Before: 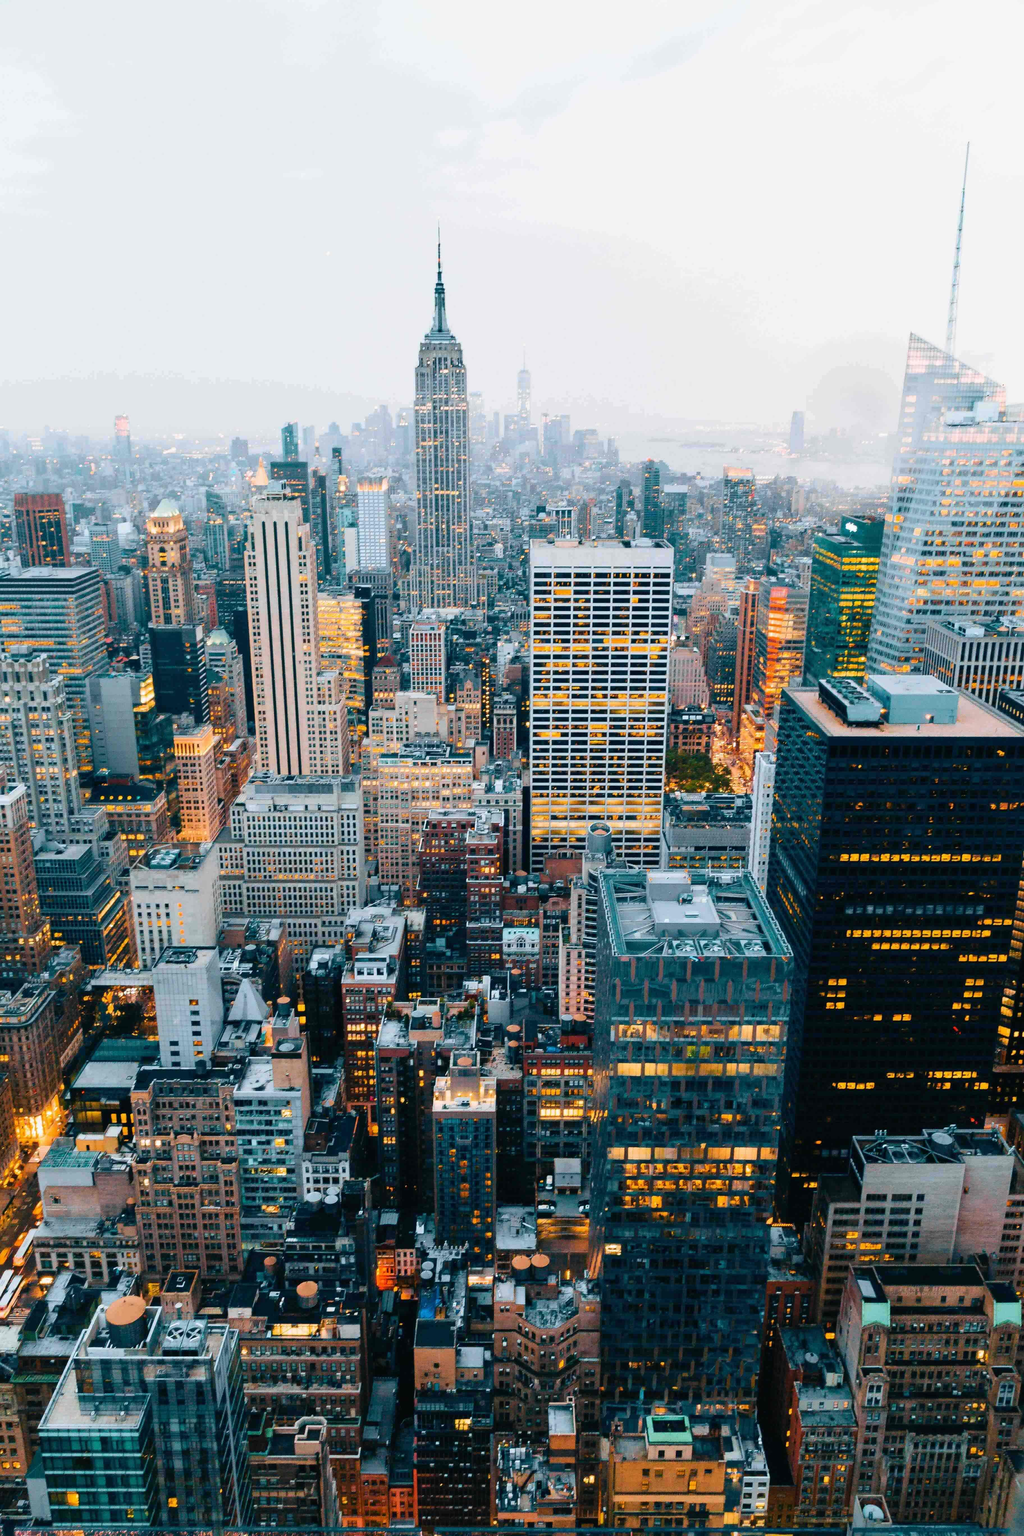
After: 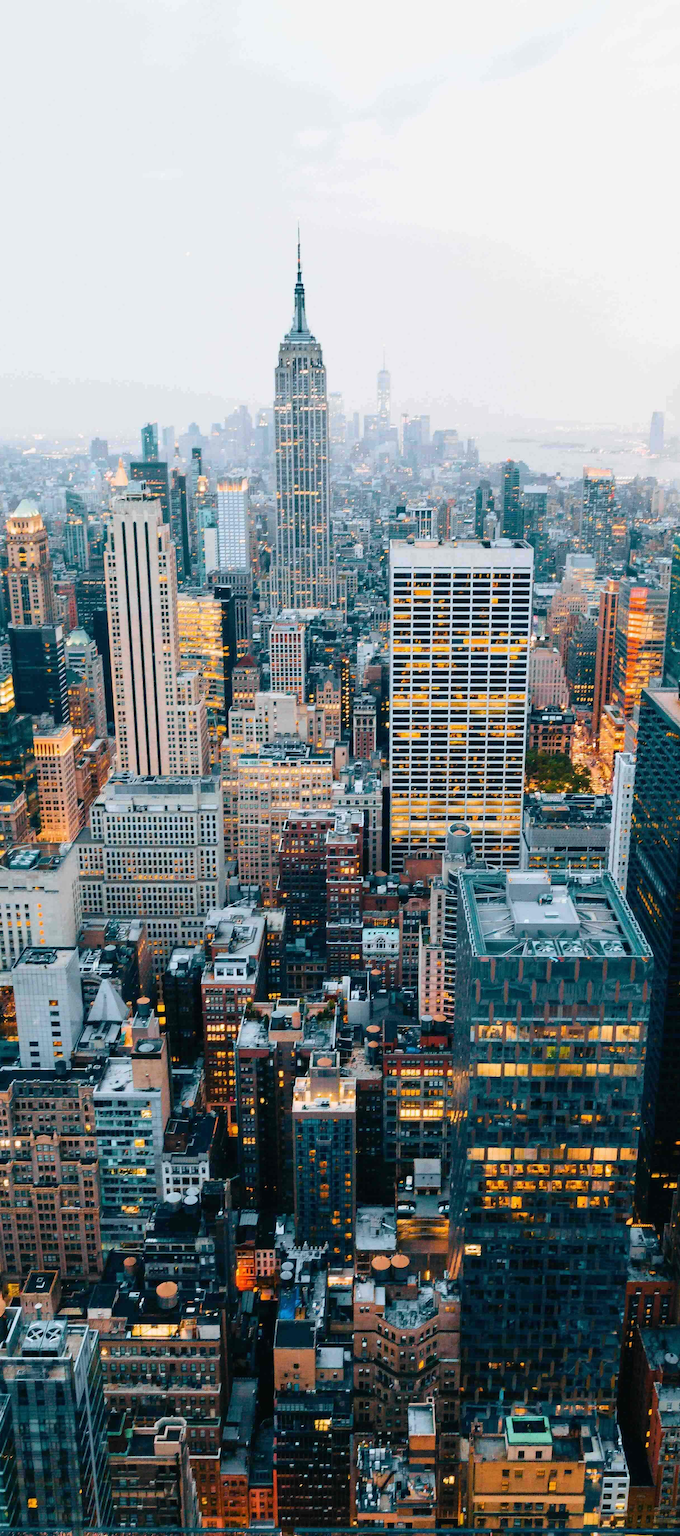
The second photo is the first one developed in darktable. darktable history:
crop and rotate: left 13.746%, right 19.754%
